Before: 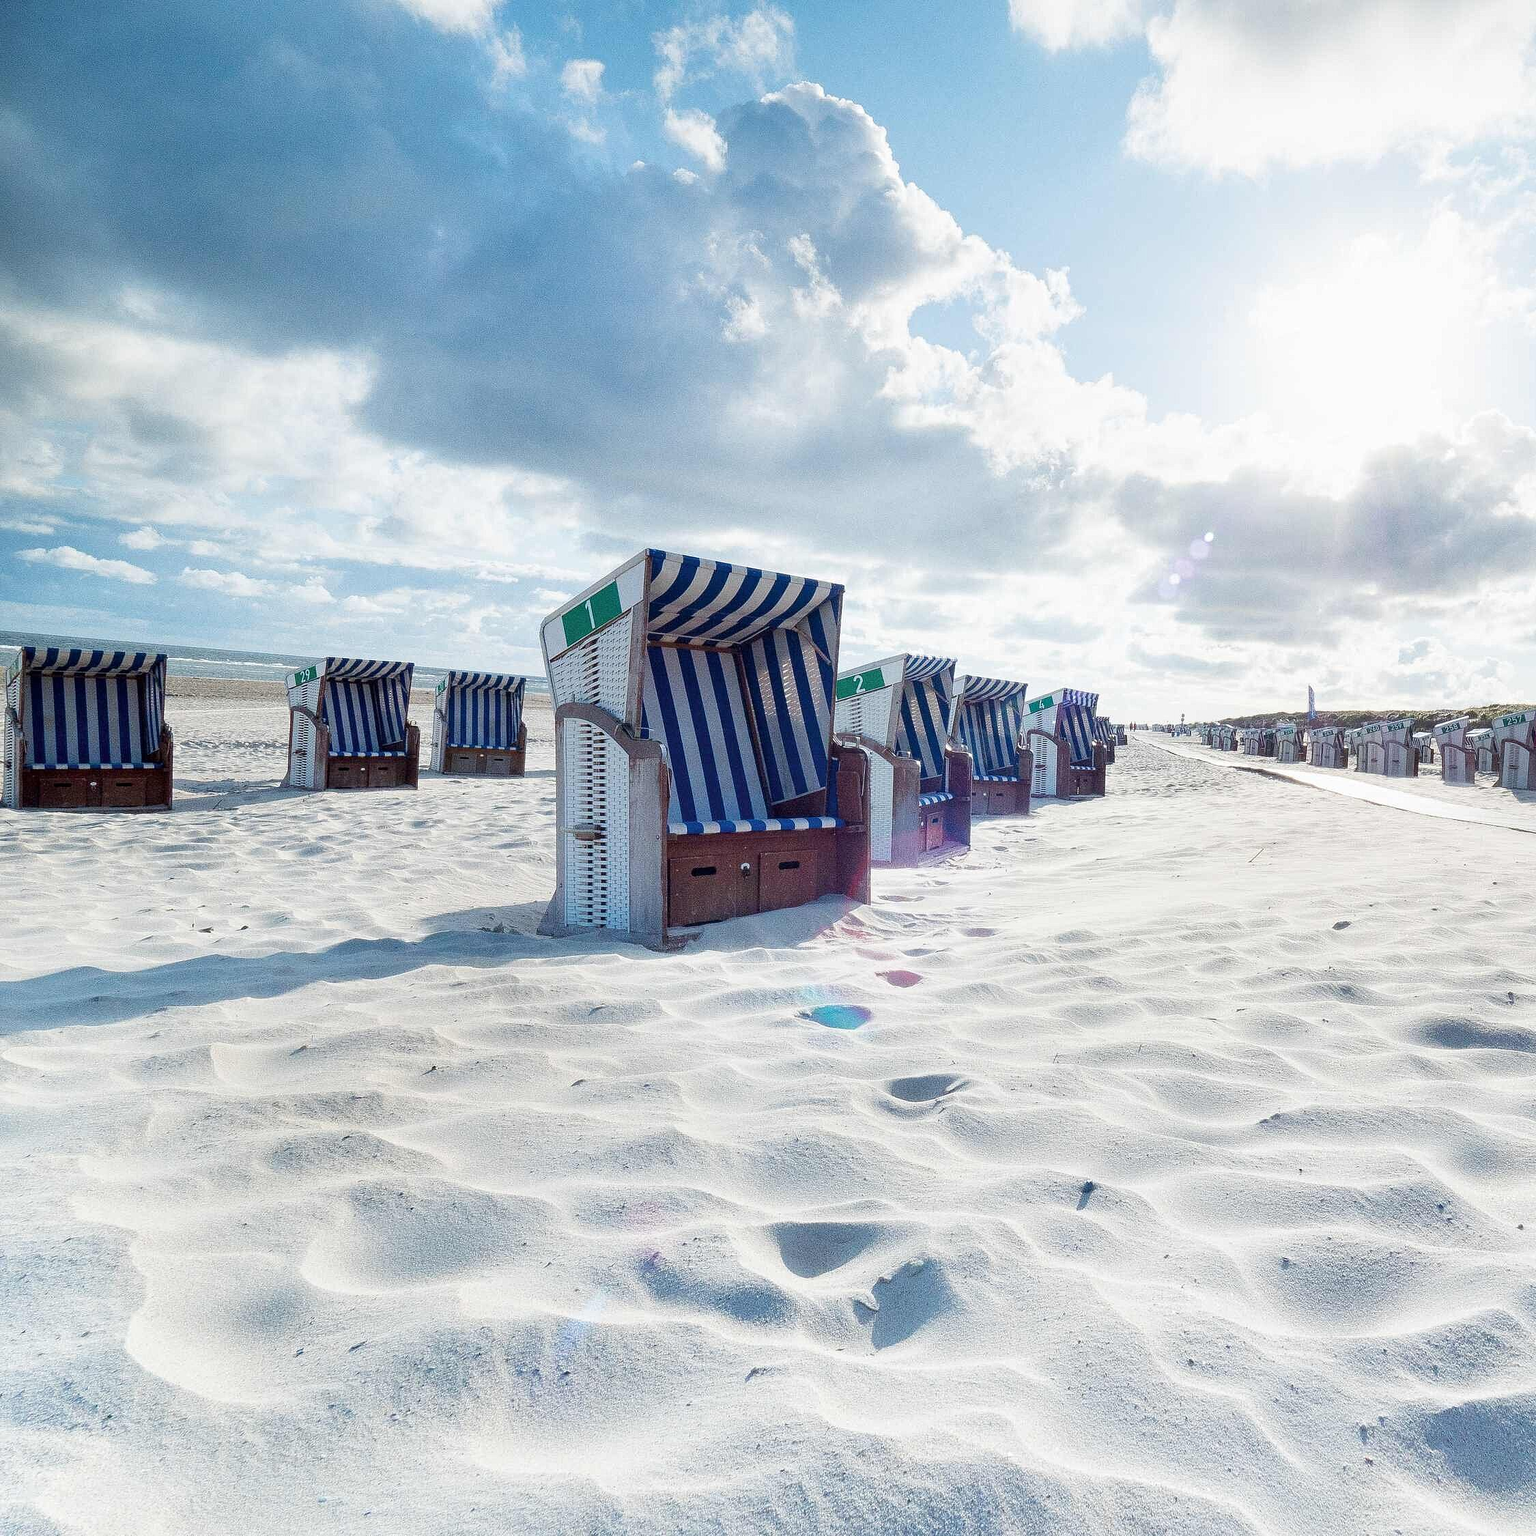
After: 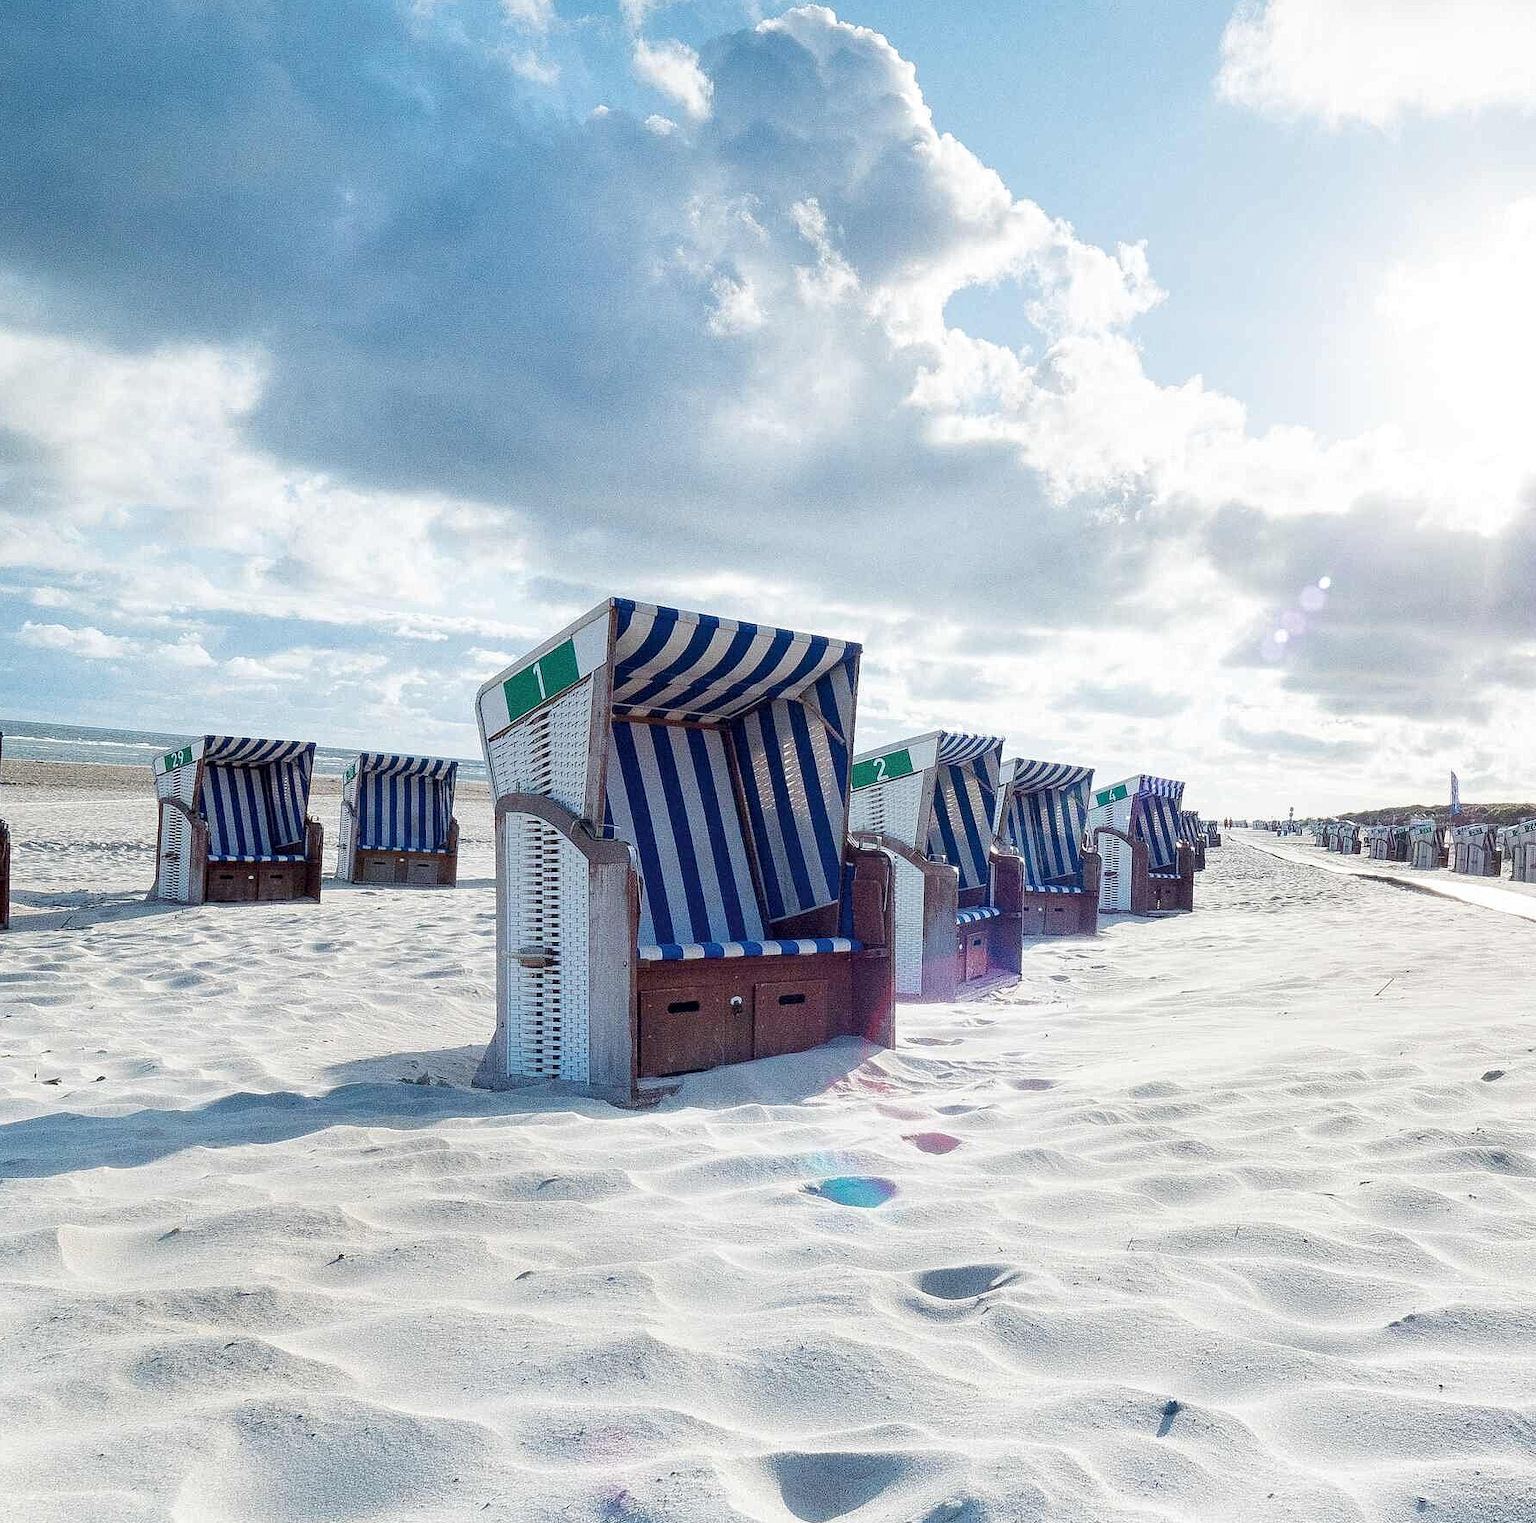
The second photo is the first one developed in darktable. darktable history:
exposure: compensate highlight preservation false
crop and rotate: left 10.77%, top 5.1%, right 10.41%, bottom 16.76%
local contrast: highlights 100%, shadows 100%, detail 120%, midtone range 0.2
